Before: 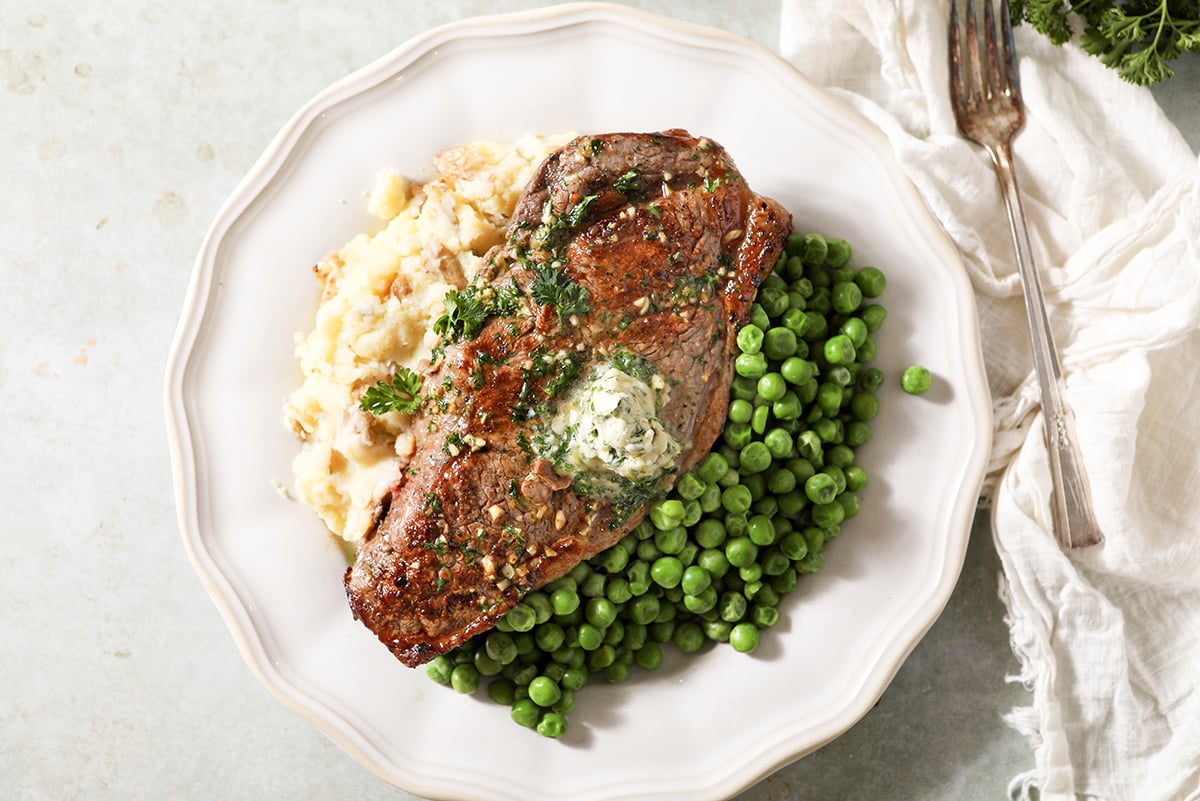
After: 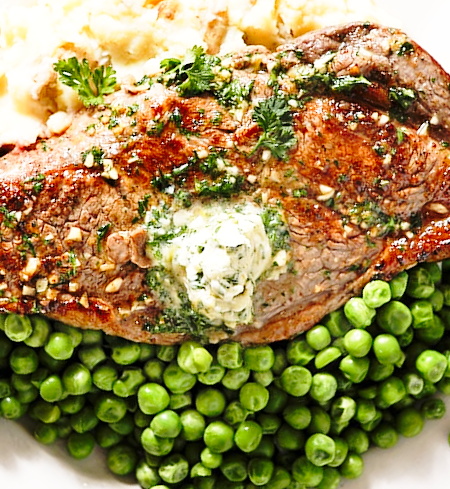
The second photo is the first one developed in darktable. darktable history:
base curve: curves: ch0 [(0, 0) (0.036, 0.037) (0.121, 0.228) (0.46, 0.76) (0.859, 0.983) (1, 1)], preserve colors none
crop and rotate: angle -45.32°, top 16.284%, right 0.829%, bottom 11.709%
color balance rgb: perceptual saturation grading › global saturation -0.067%
